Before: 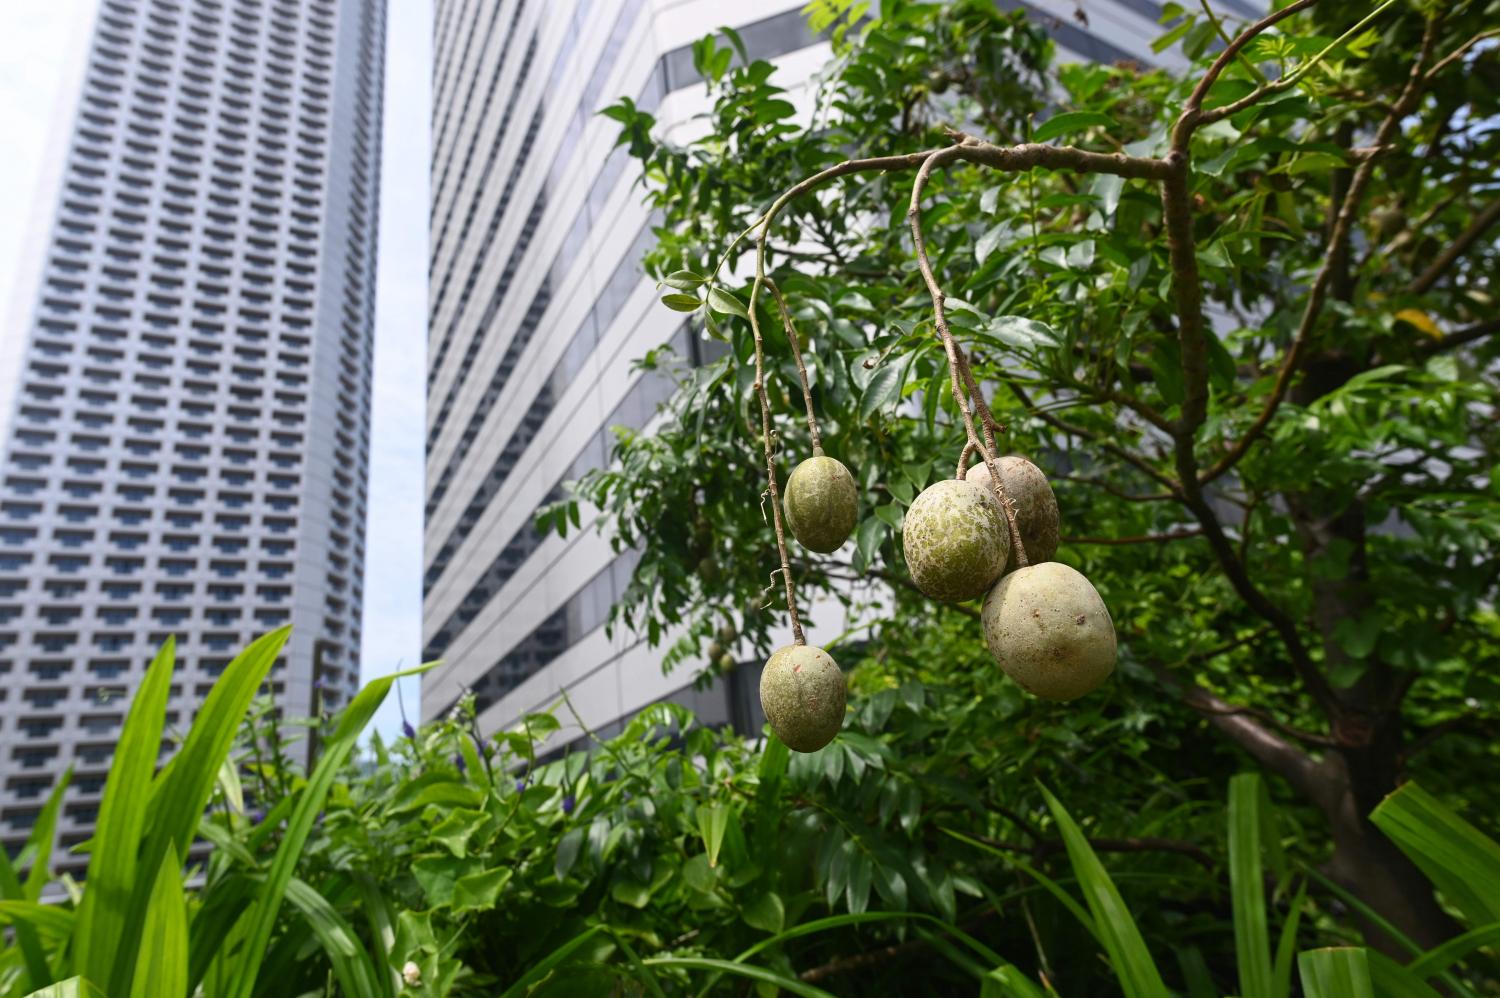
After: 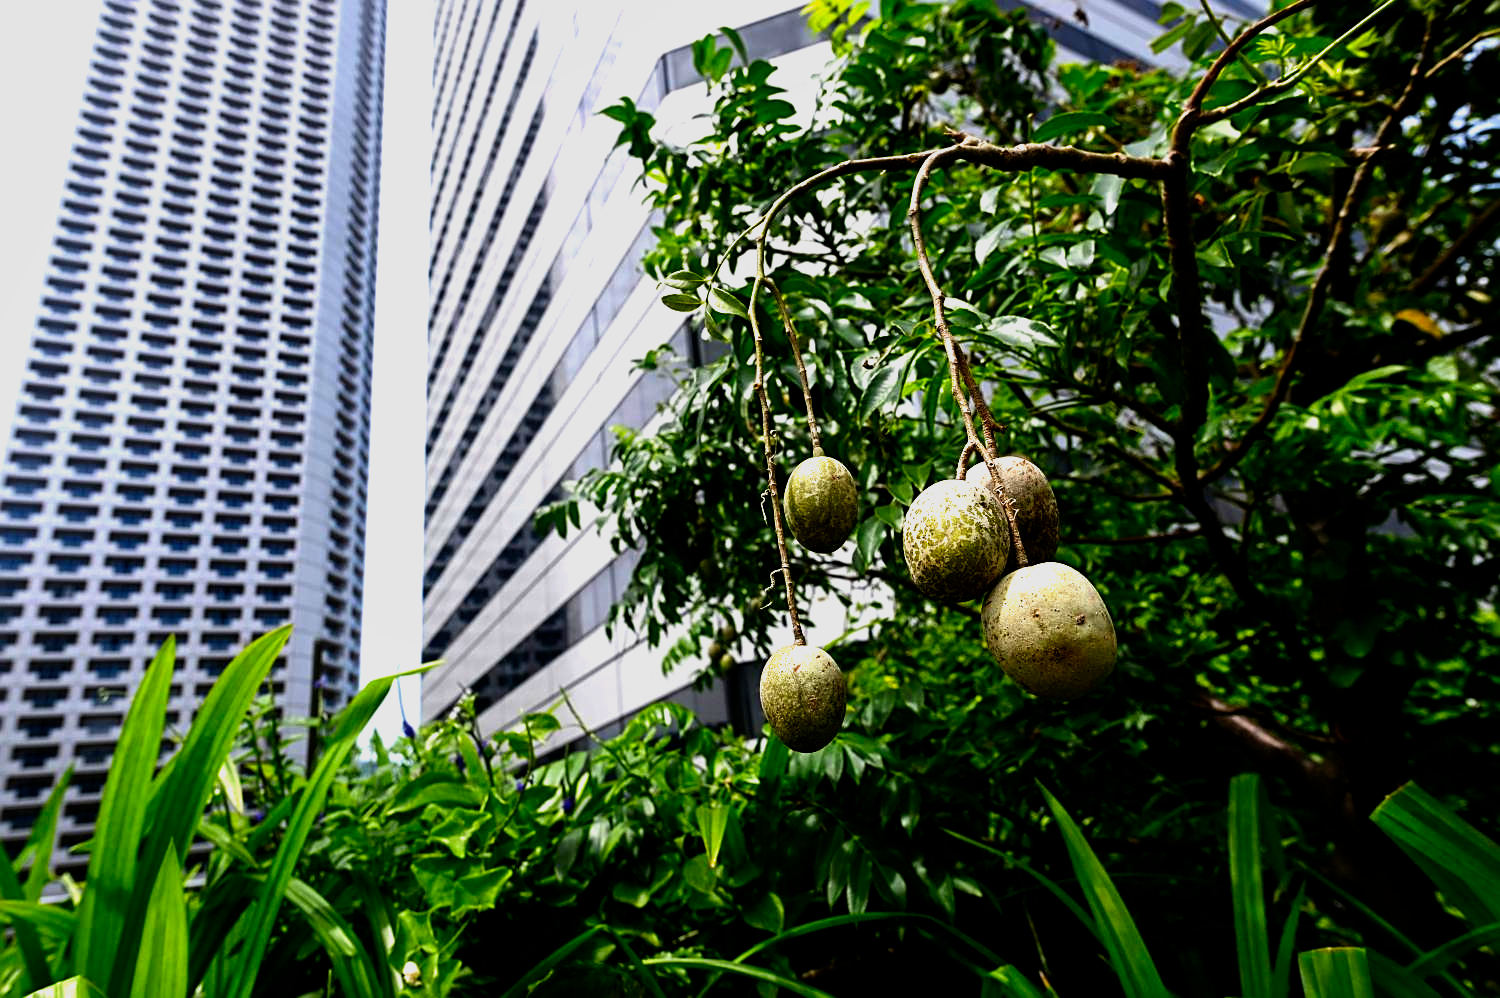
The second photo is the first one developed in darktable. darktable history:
sharpen: on, module defaults
filmic rgb: black relative exposure -8.22 EV, white relative exposure 2.22 EV, hardness 7.18, latitude 86.62%, contrast 1.702, highlights saturation mix -3.39%, shadows ↔ highlights balance -2.2%, preserve chrominance no, color science v3 (2019), use custom middle-gray values true
shadows and highlights: radius 120.96, shadows 21.54, white point adjustment -9.66, highlights -15.53, soften with gaussian
